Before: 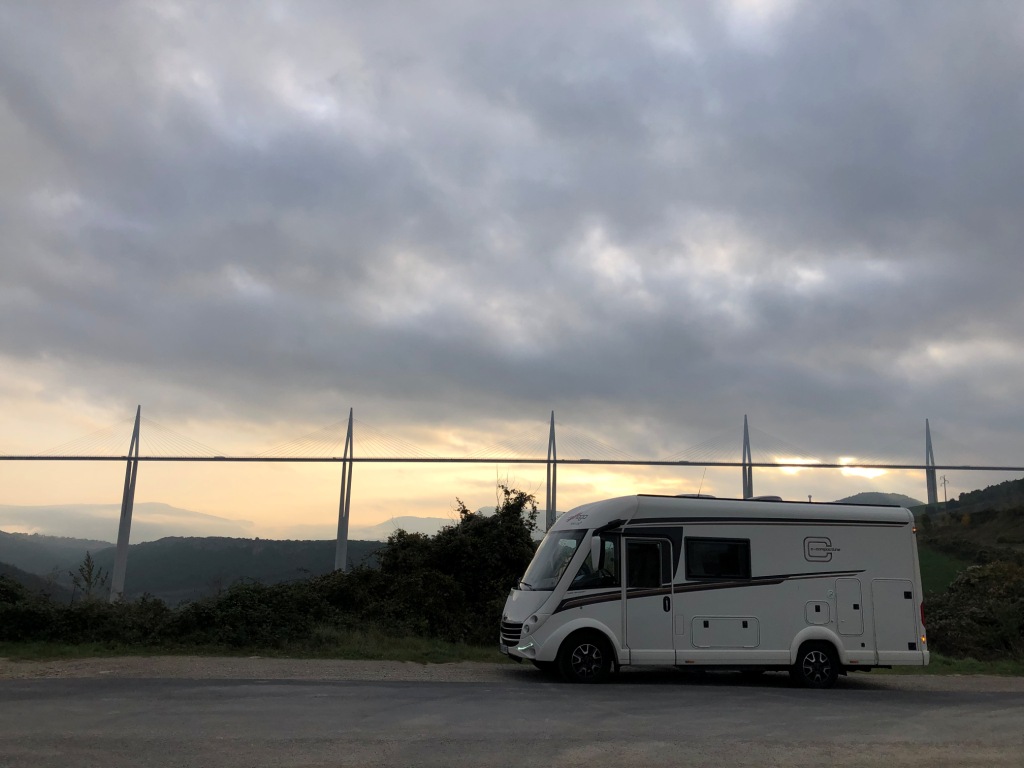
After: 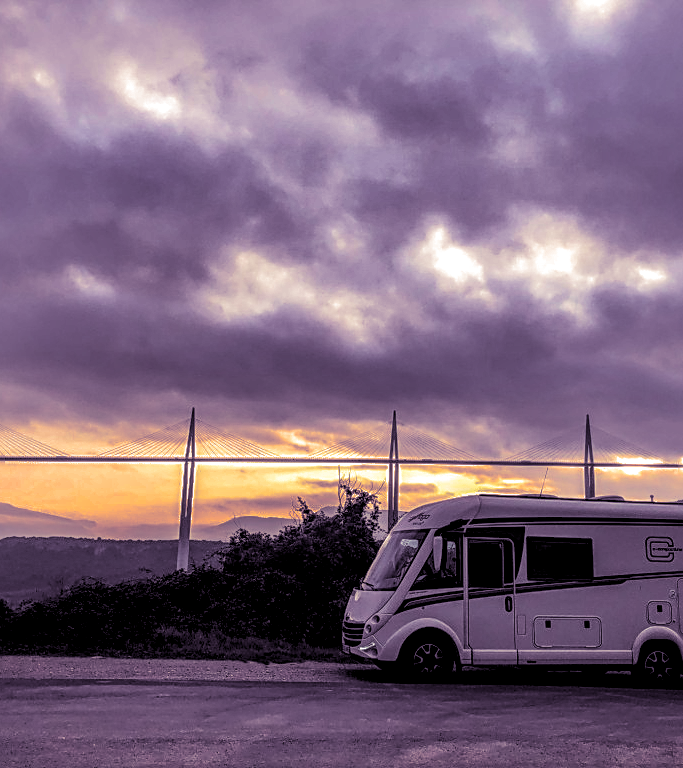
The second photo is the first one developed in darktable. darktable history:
split-toning: shadows › hue 266.4°, shadows › saturation 0.4, highlights › hue 61.2°, highlights › saturation 0.3, compress 0%
color balance rgb: linear chroma grading › global chroma 18.9%, perceptual saturation grading › global saturation 20%, perceptual saturation grading › highlights -25%, perceptual saturation grading › shadows 50%, global vibrance 18.93%
color correction: highlights a* 12.23, highlights b* 5.41
shadows and highlights: shadows 25, highlights -70
sharpen: on, module defaults
exposure: exposure -0.041 EV, compensate highlight preservation false
crop and rotate: left 15.446%, right 17.836%
local contrast: highlights 0%, shadows 0%, detail 300%, midtone range 0.3
